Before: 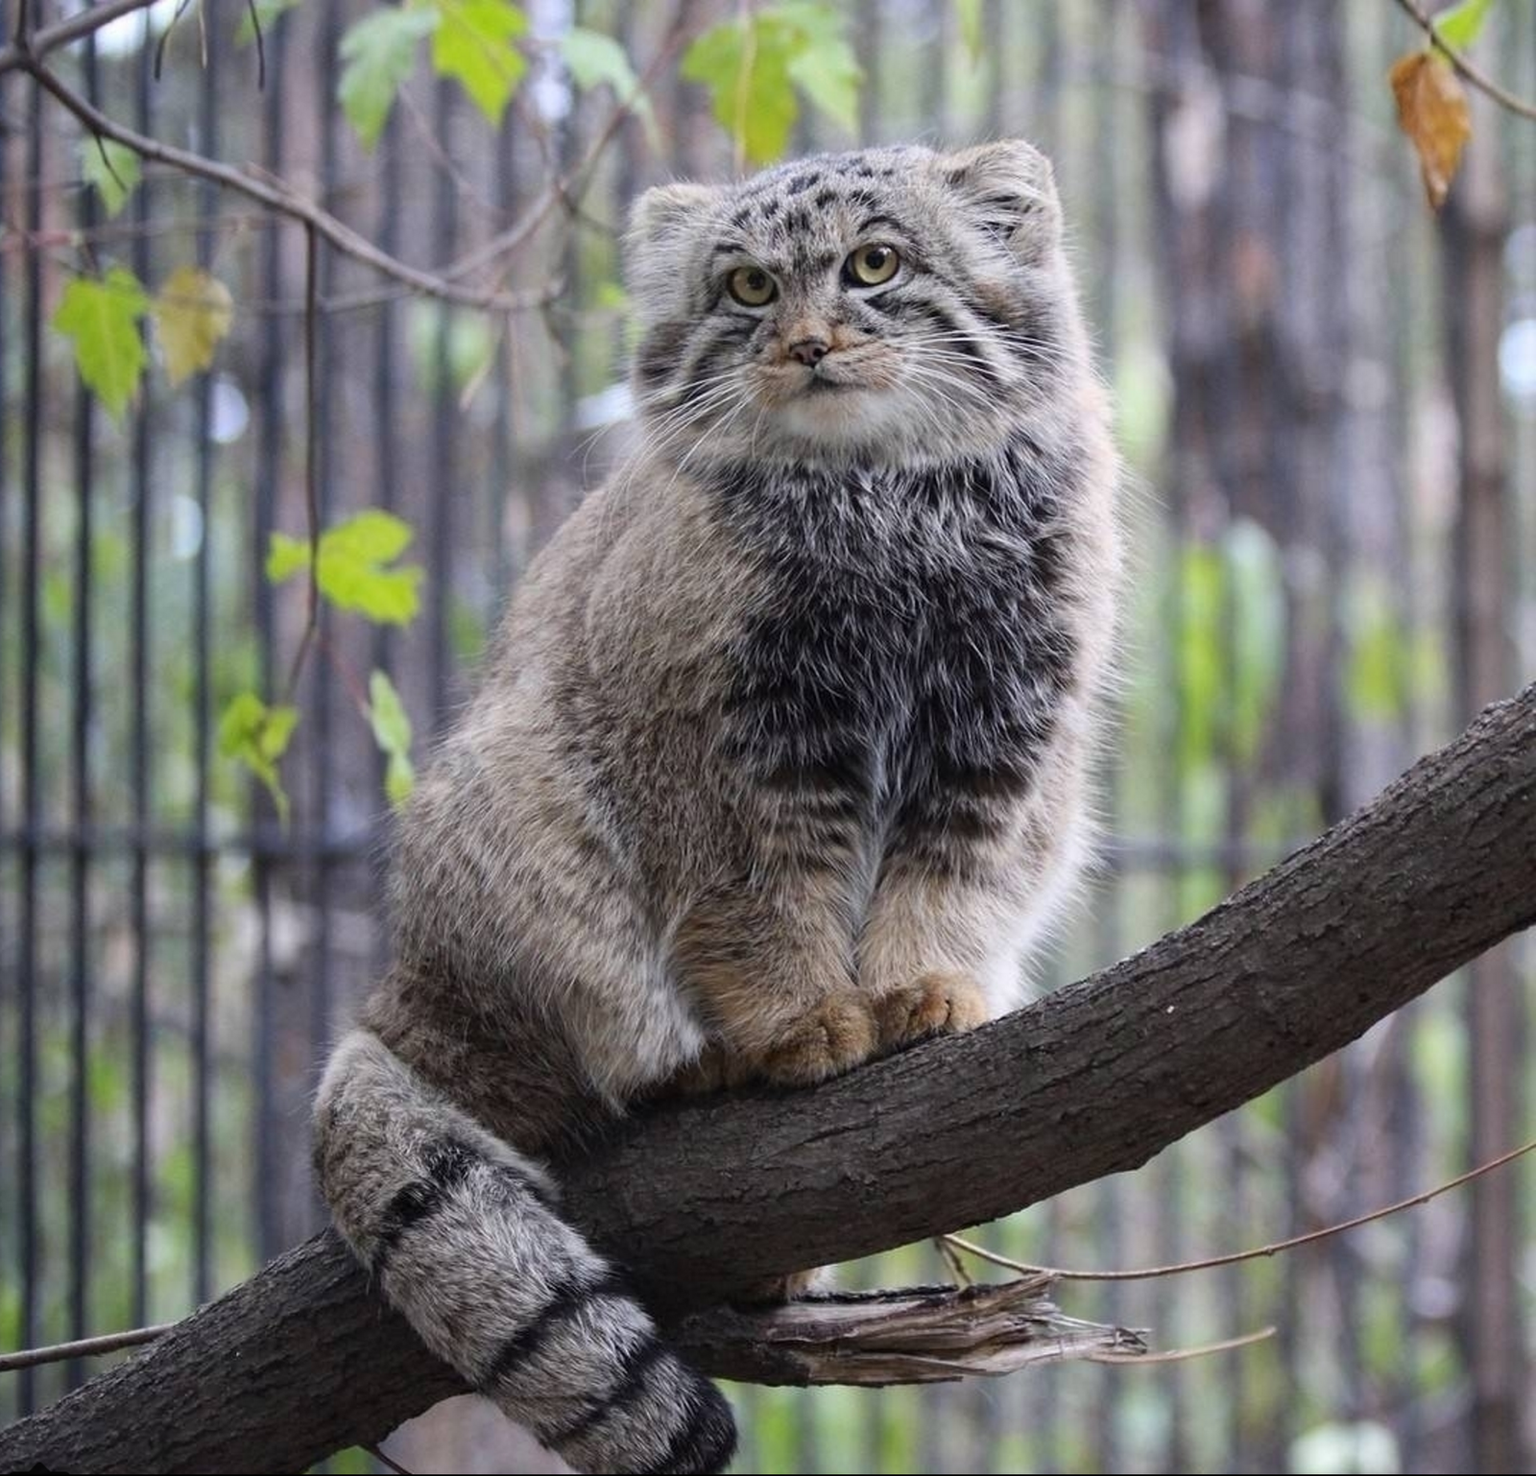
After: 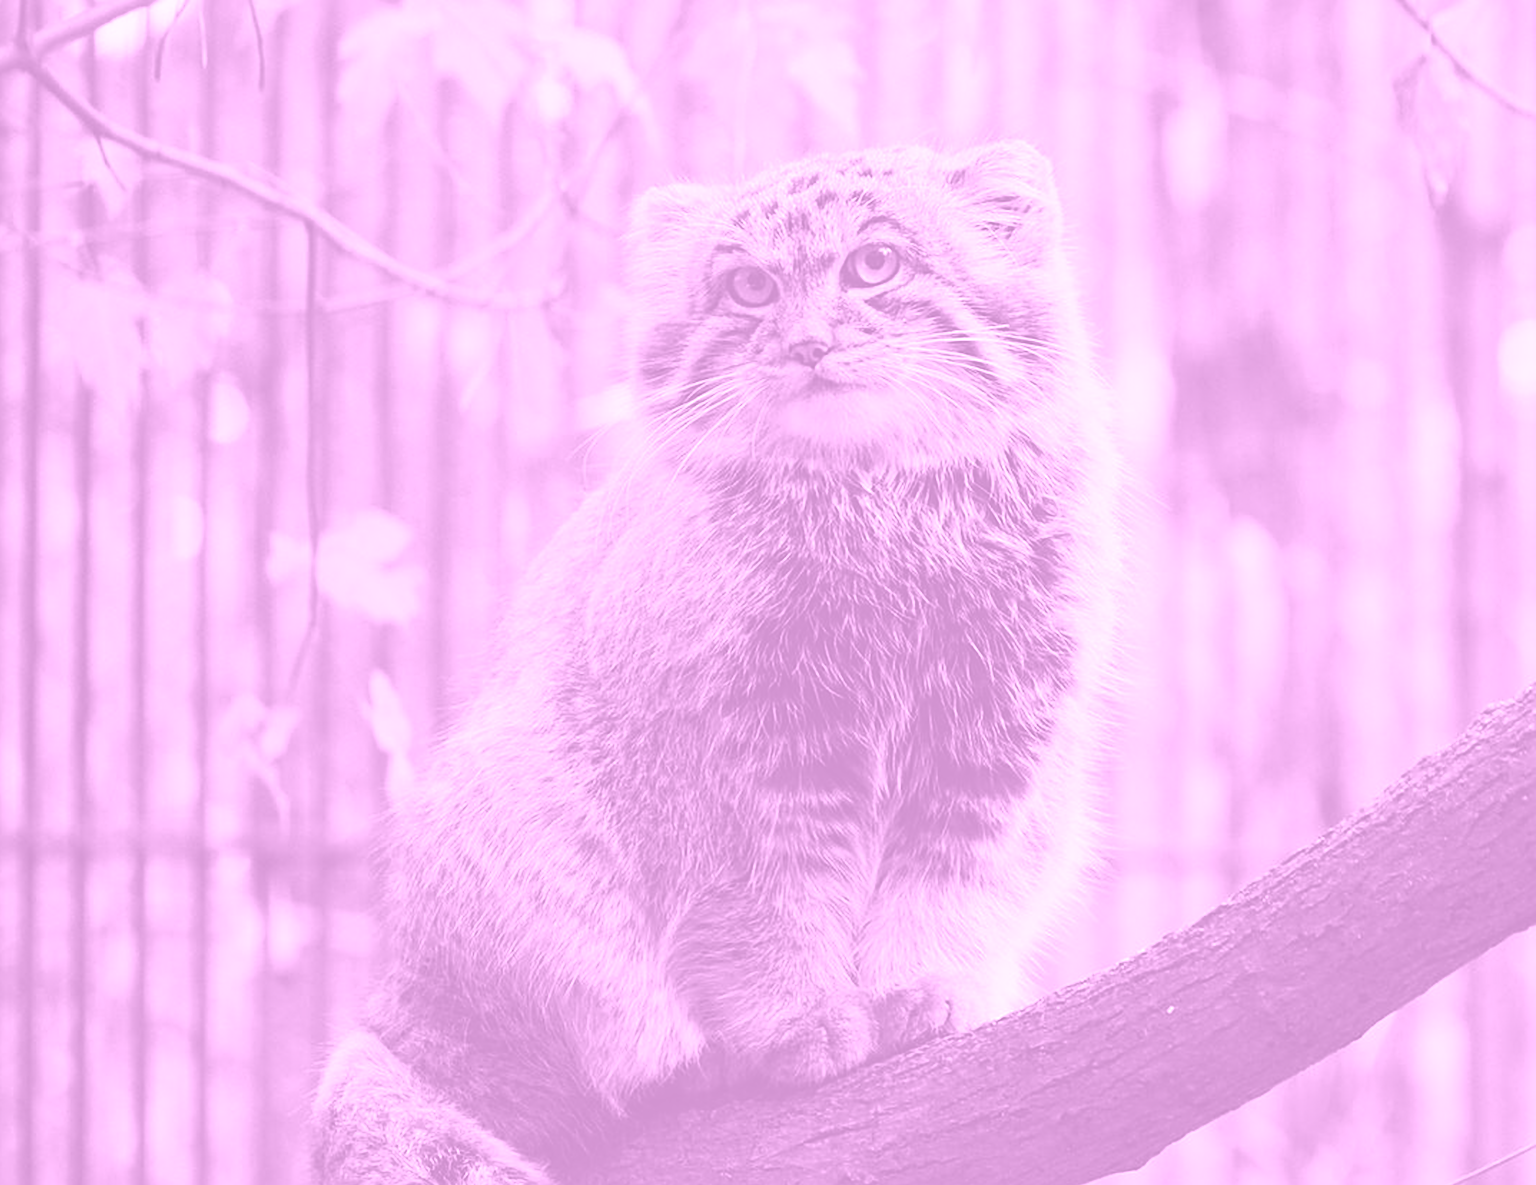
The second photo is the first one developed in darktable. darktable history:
sharpen: on, module defaults
tone equalizer: -8 EV -0.75 EV, -7 EV -0.7 EV, -6 EV -0.6 EV, -5 EV -0.4 EV, -3 EV 0.4 EV, -2 EV 0.6 EV, -1 EV 0.7 EV, +0 EV 0.75 EV, edges refinement/feathering 500, mask exposure compensation -1.57 EV, preserve details no
crop: bottom 19.644%
white balance: red 1.009, blue 0.985
colorize: hue 331.2°, saturation 75%, source mix 30.28%, lightness 70.52%, version 1
shadows and highlights: shadows 37.27, highlights -28.18, soften with gaussian
